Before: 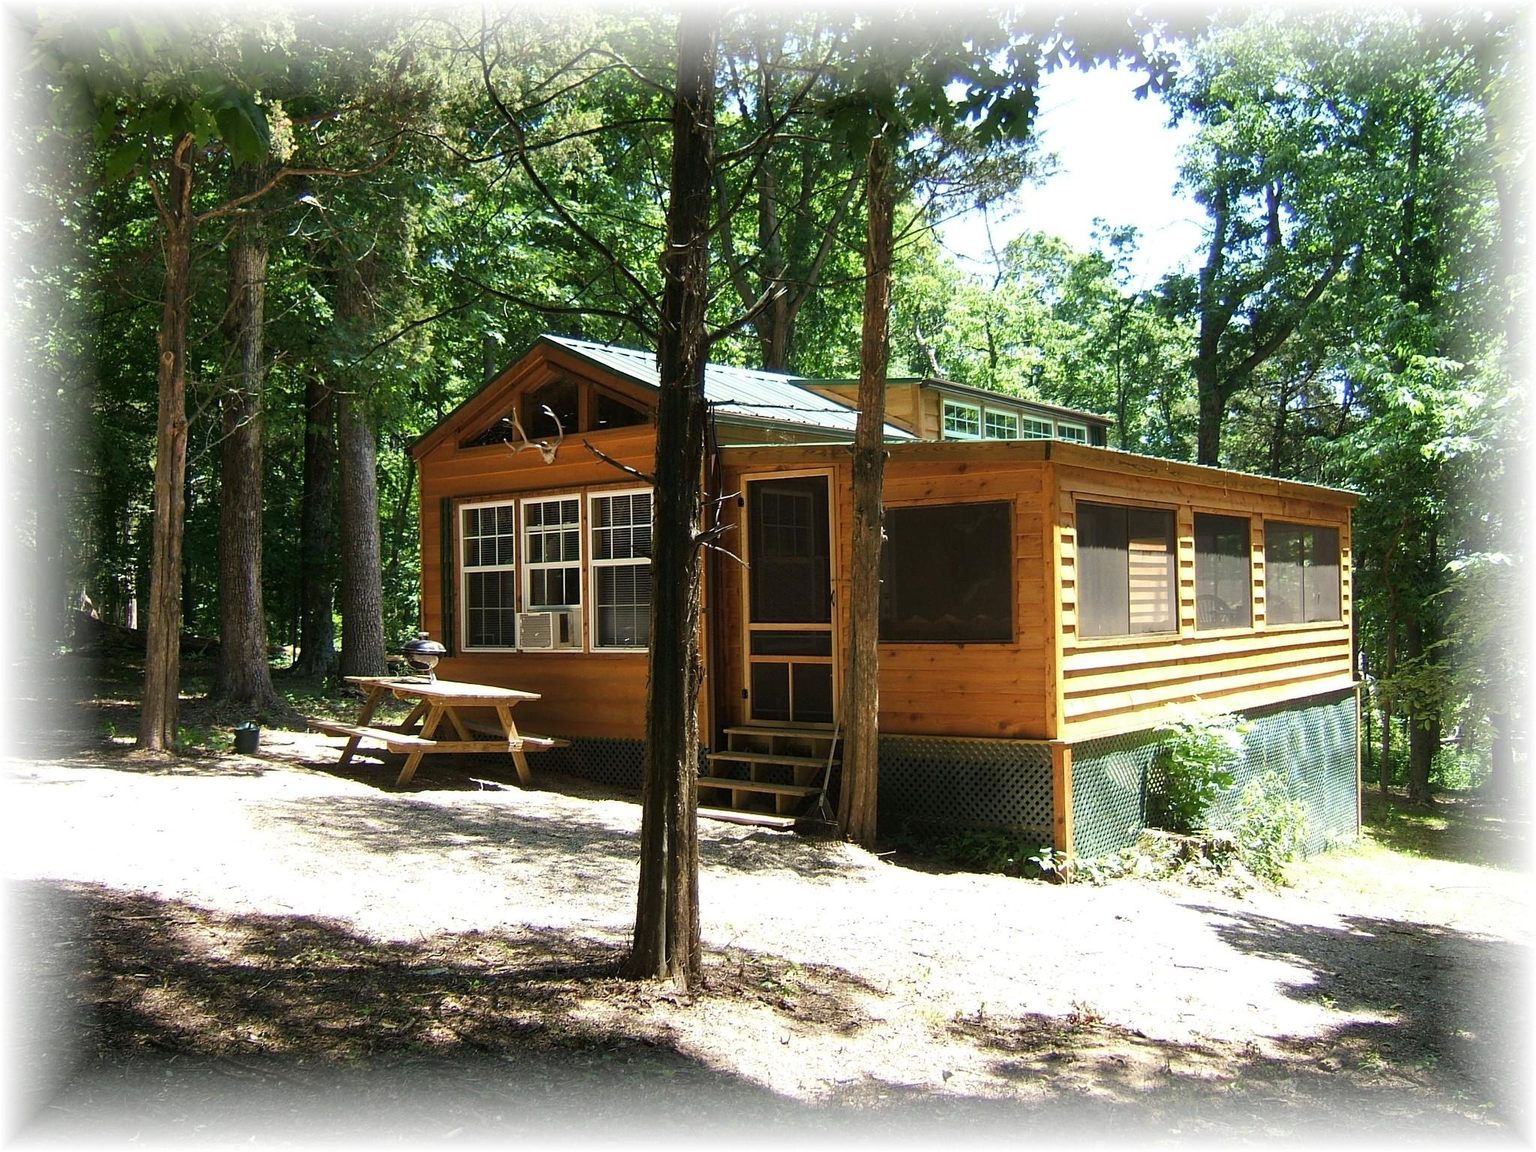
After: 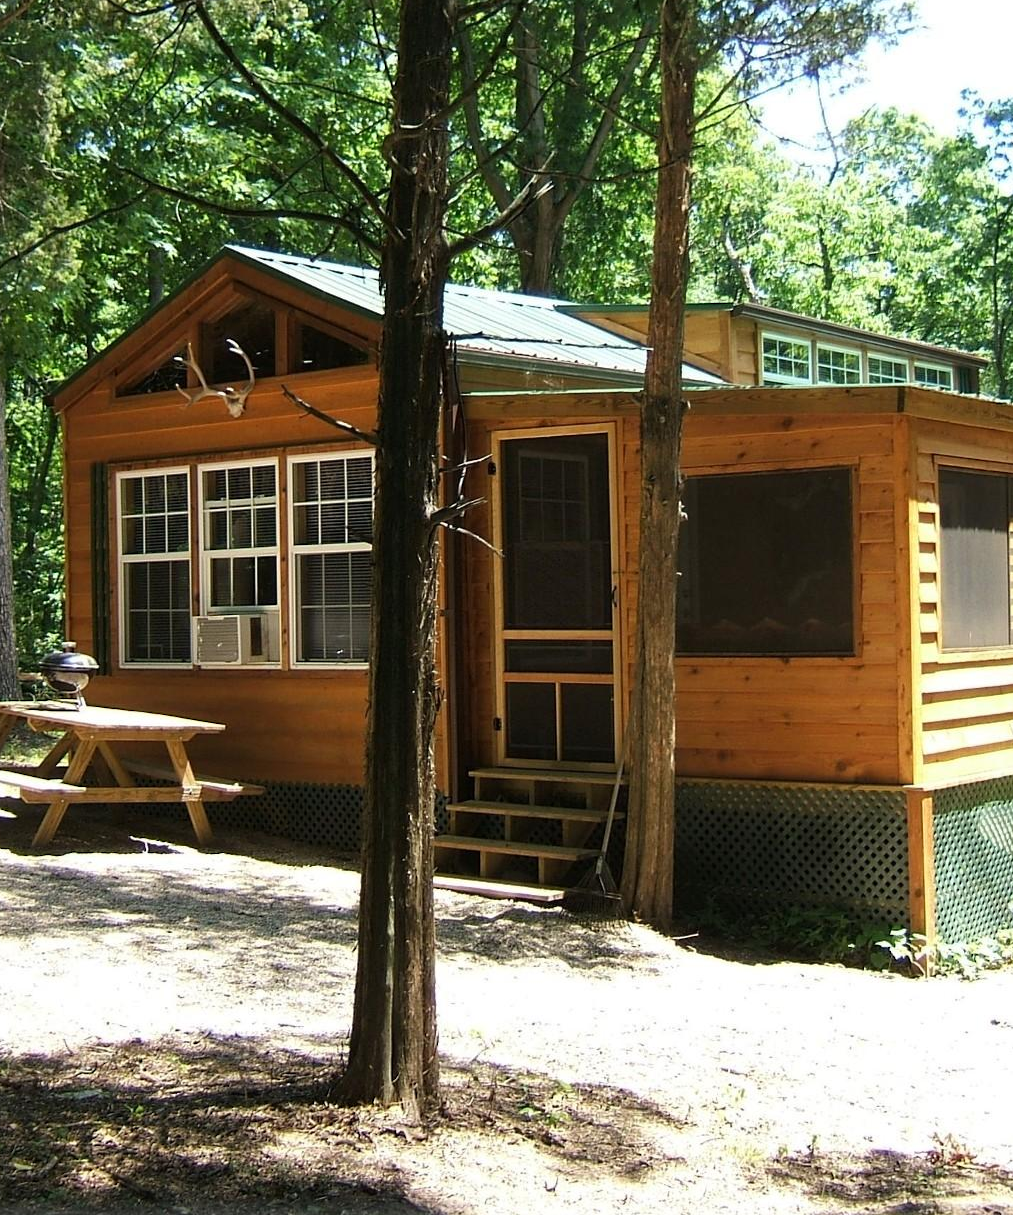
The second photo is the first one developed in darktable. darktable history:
crop and rotate: angle 0.016°, left 24.219%, top 13.124%, right 26.254%, bottom 7.738%
